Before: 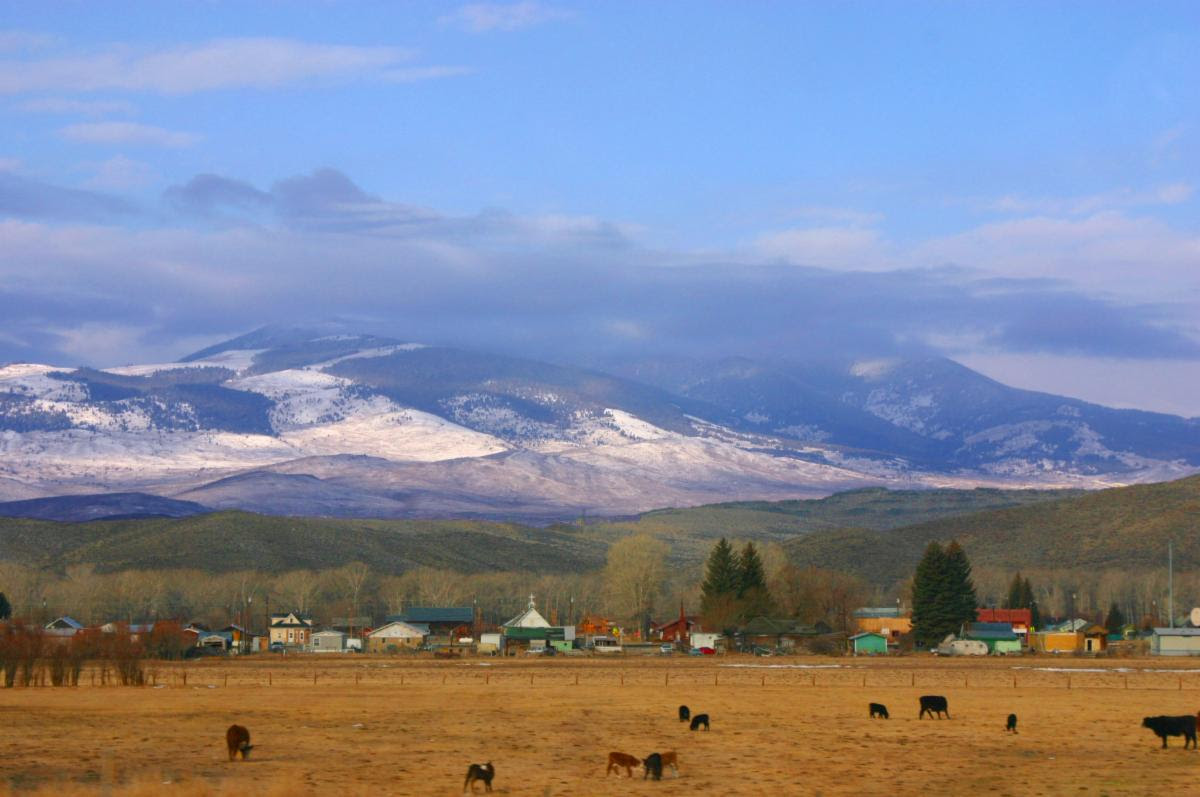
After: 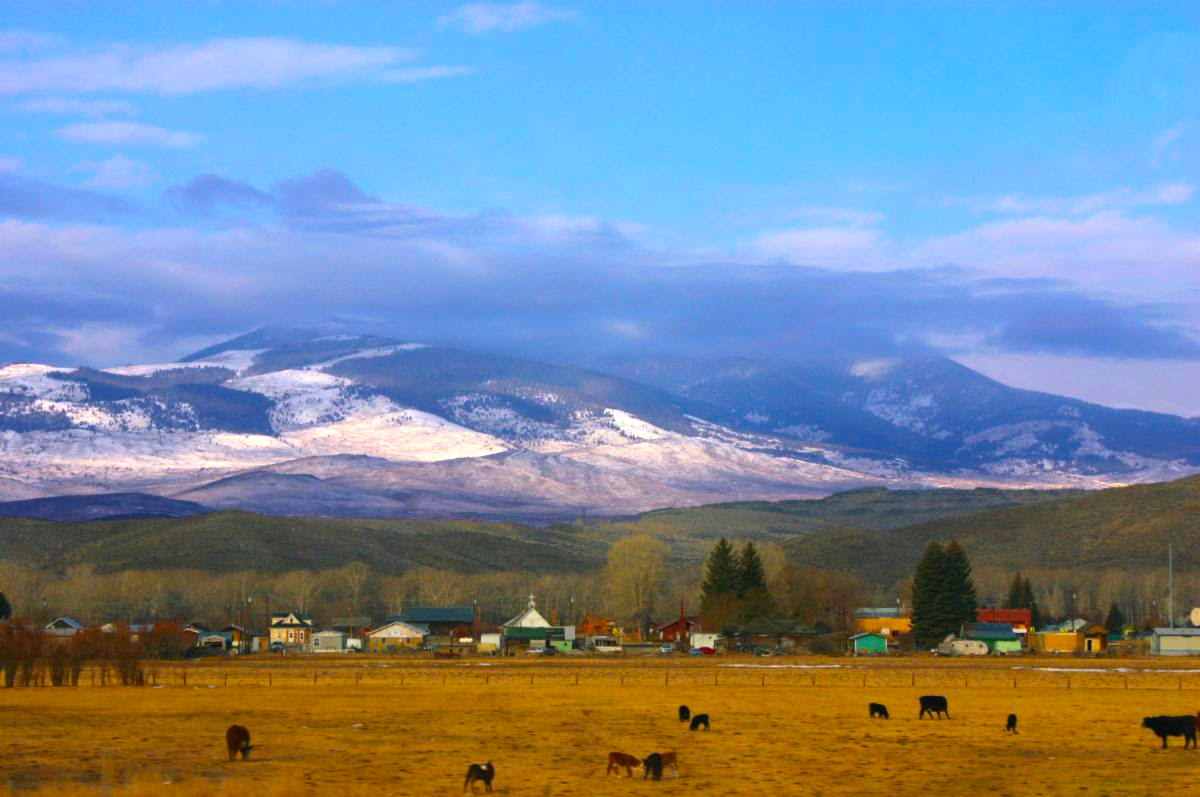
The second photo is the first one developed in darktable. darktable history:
color balance rgb: linear chroma grading › shadows -29.998%, linear chroma grading › global chroma 35.302%, perceptual saturation grading › global saturation 9.64%, perceptual brilliance grading › global brilliance -18.449%, perceptual brilliance grading › highlights 28.51%
